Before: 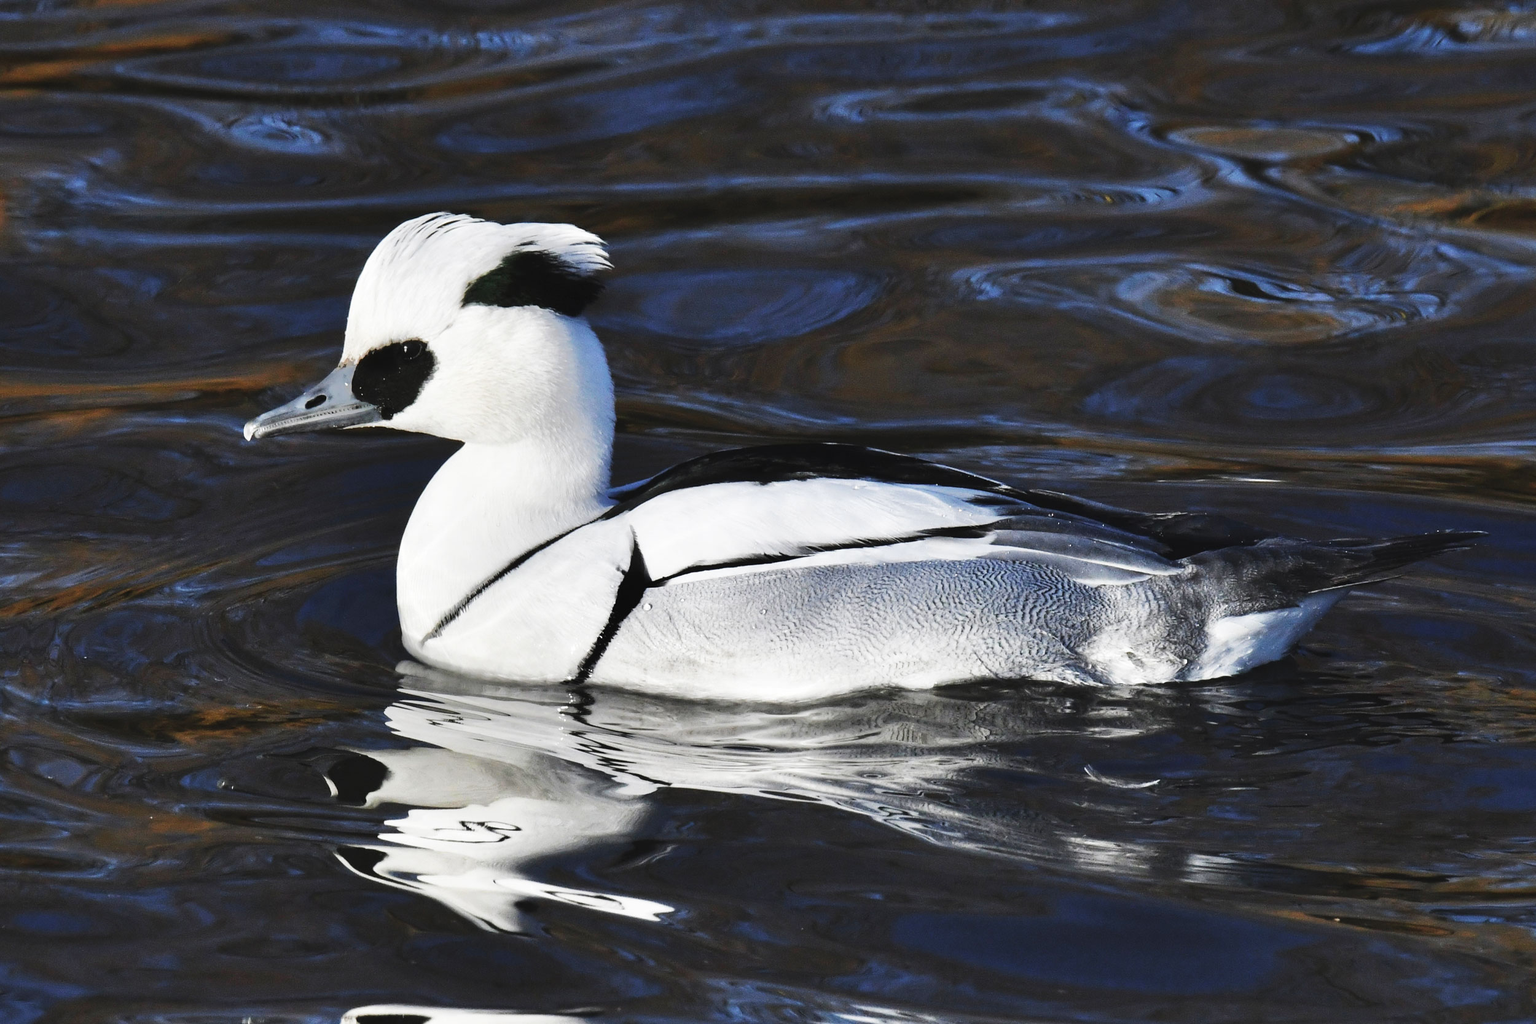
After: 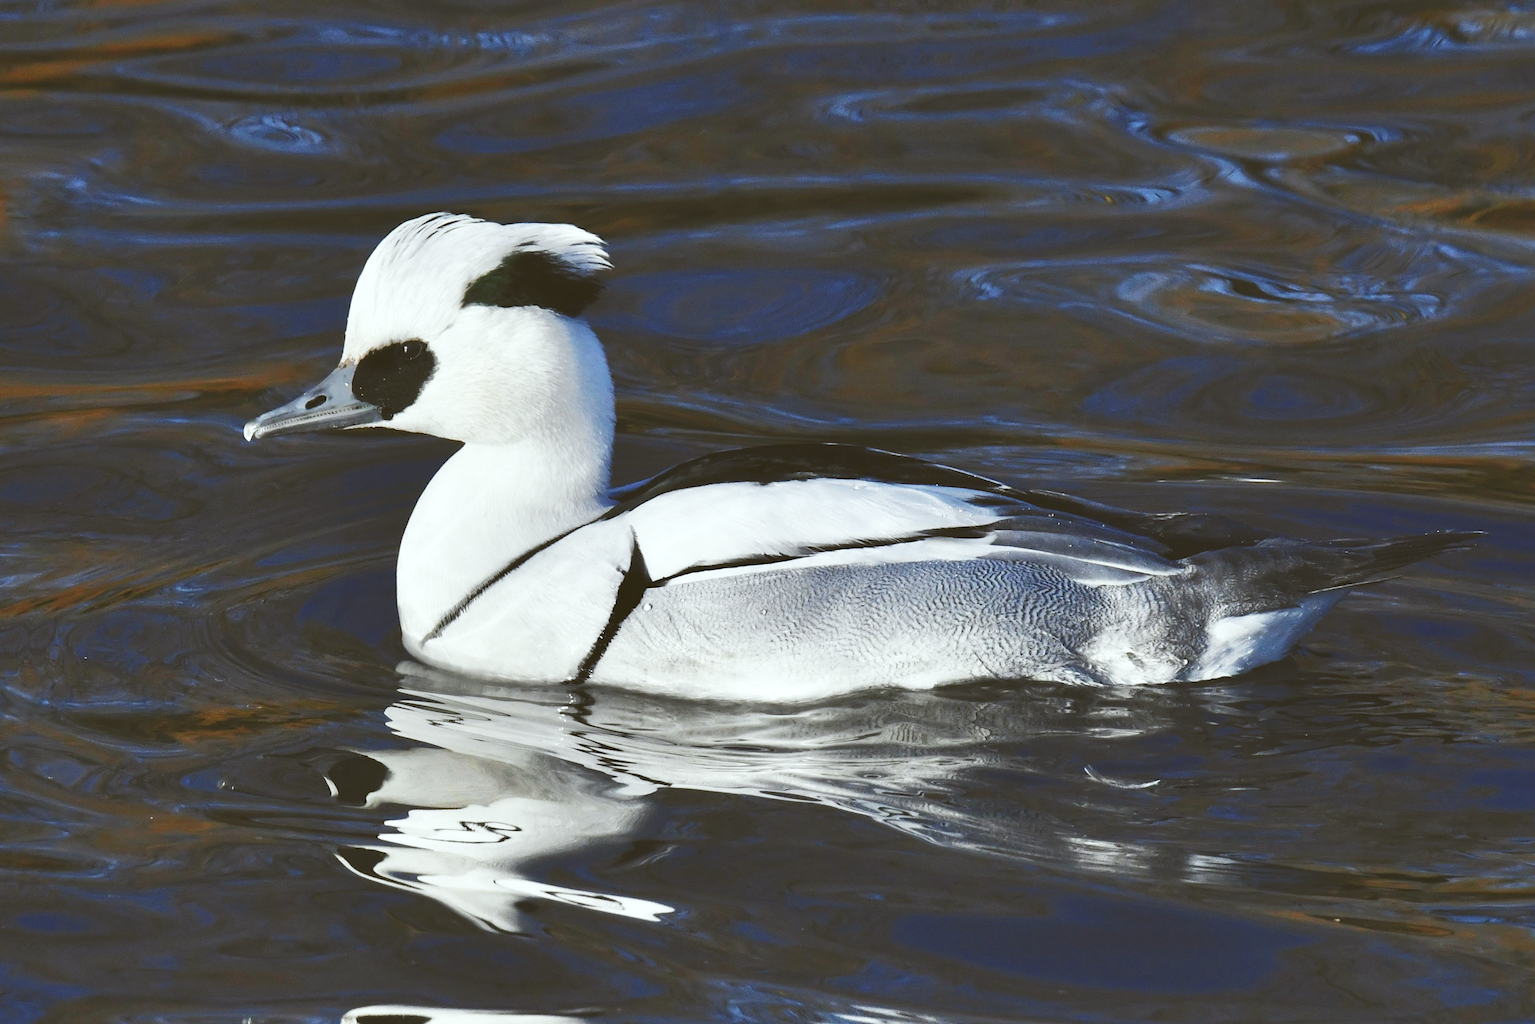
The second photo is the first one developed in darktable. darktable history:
levels: levels [0.031, 0.5, 0.969]
rgb curve: curves: ch0 [(0, 0) (0.072, 0.166) (0.217, 0.293) (0.414, 0.42) (1, 1)], compensate middle gray true, preserve colors basic power
color balance: lift [1.004, 1.002, 1.002, 0.998], gamma [1, 1.007, 1.002, 0.993], gain [1, 0.977, 1.013, 1.023], contrast -3.64%
